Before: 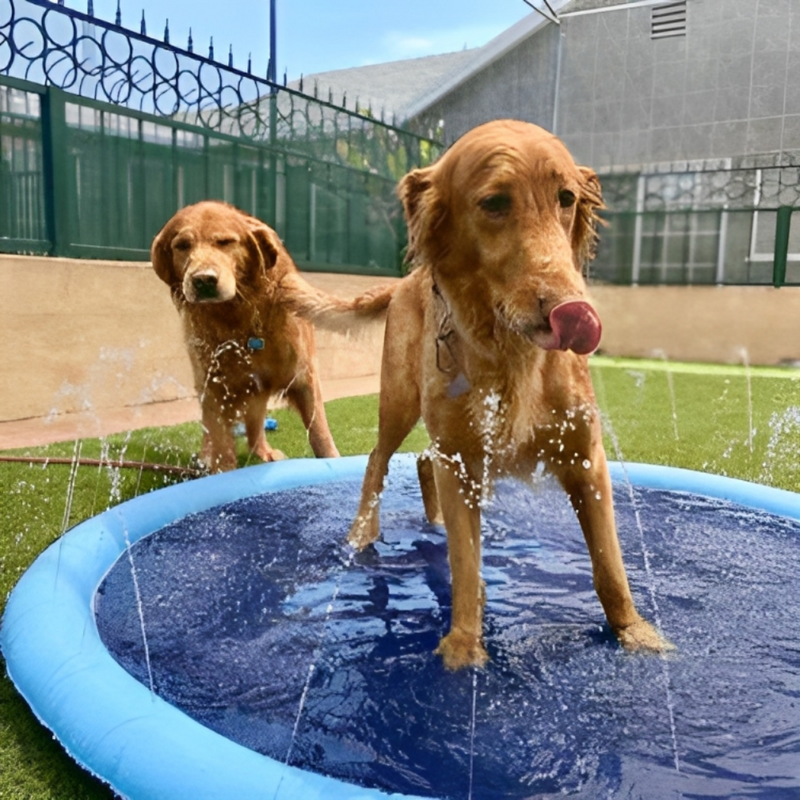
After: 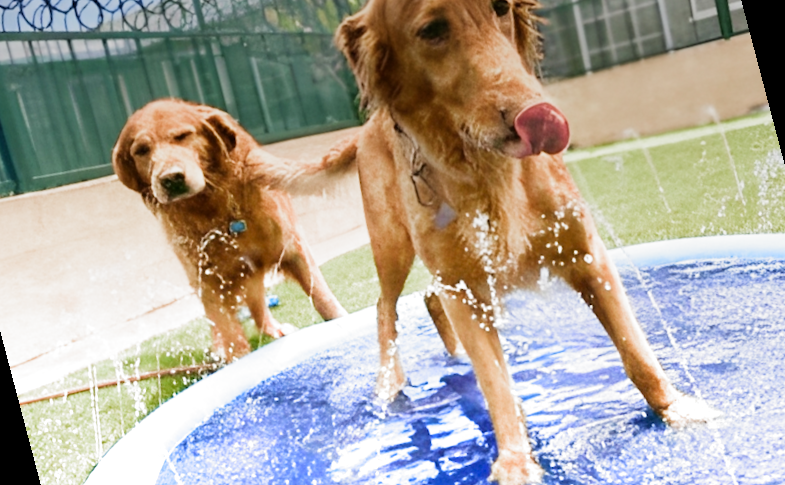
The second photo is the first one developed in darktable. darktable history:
crop: bottom 0.071%
rotate and perspective: rotation -14.8°, crop left 0.1, crop right 0.903, crop top 0.25, crop bottom 0.748
graduated density: density -3.9 EV
filmic rgb: middle gray luminance 18.42%, black relative exposure -11.25 EV, white relative exposure 3.75 EV, threshold 6 EV, target black luminance 0%, hardness 5.87, latitude 57.4%, contrast 0.963, shadows ↔ highlights balance 49.98%, add noise in highlights 0, preserve chrominance luminance Y, color science v3 (2019), use custom middle-gray values true, iterations of high-quality reconstruction 0, contrast in highlights soft, enable highlight reconstruction true
